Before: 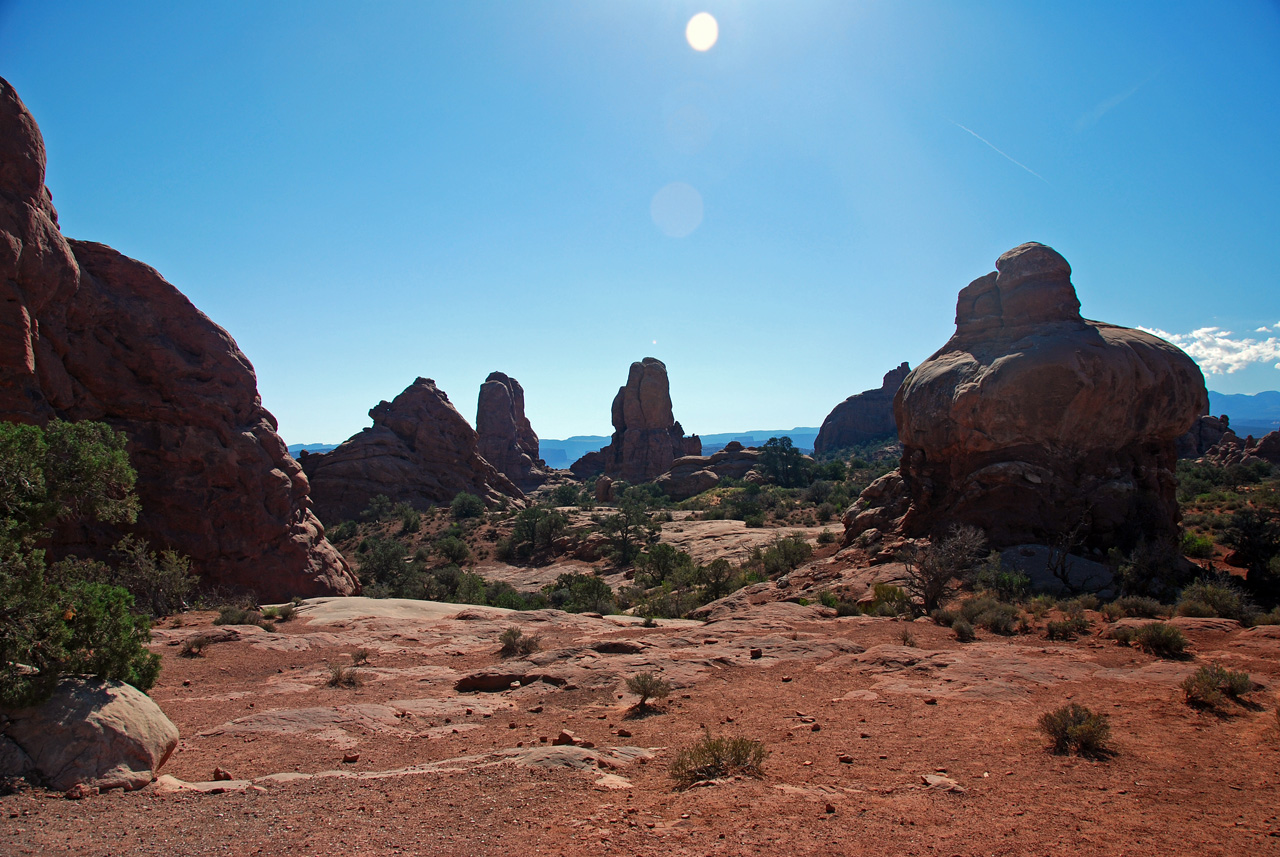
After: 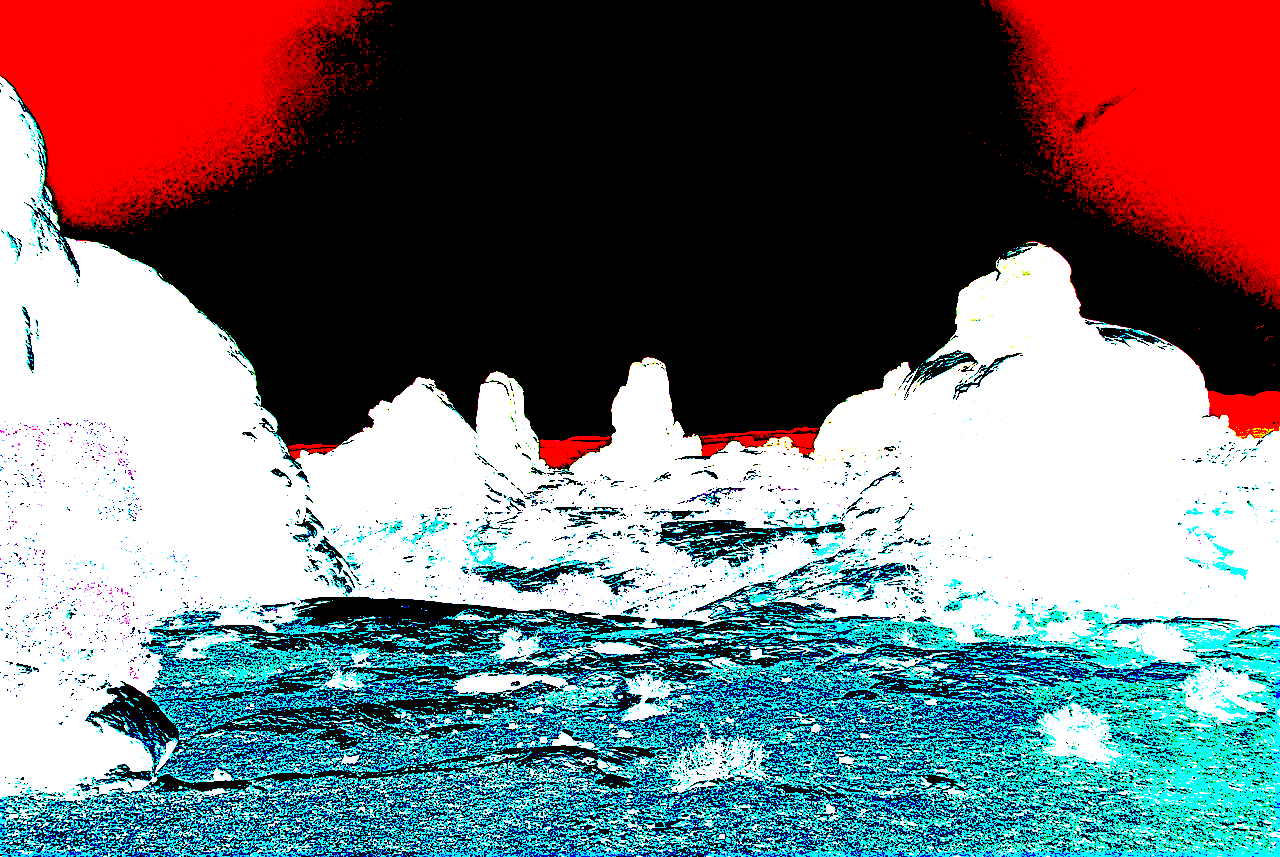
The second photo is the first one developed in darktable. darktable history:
exposure: black level correction 0.1, exposure 3.061 EV, compensate exposure bias true, compensate highlight preservation false
sharpen: on, module defaults
